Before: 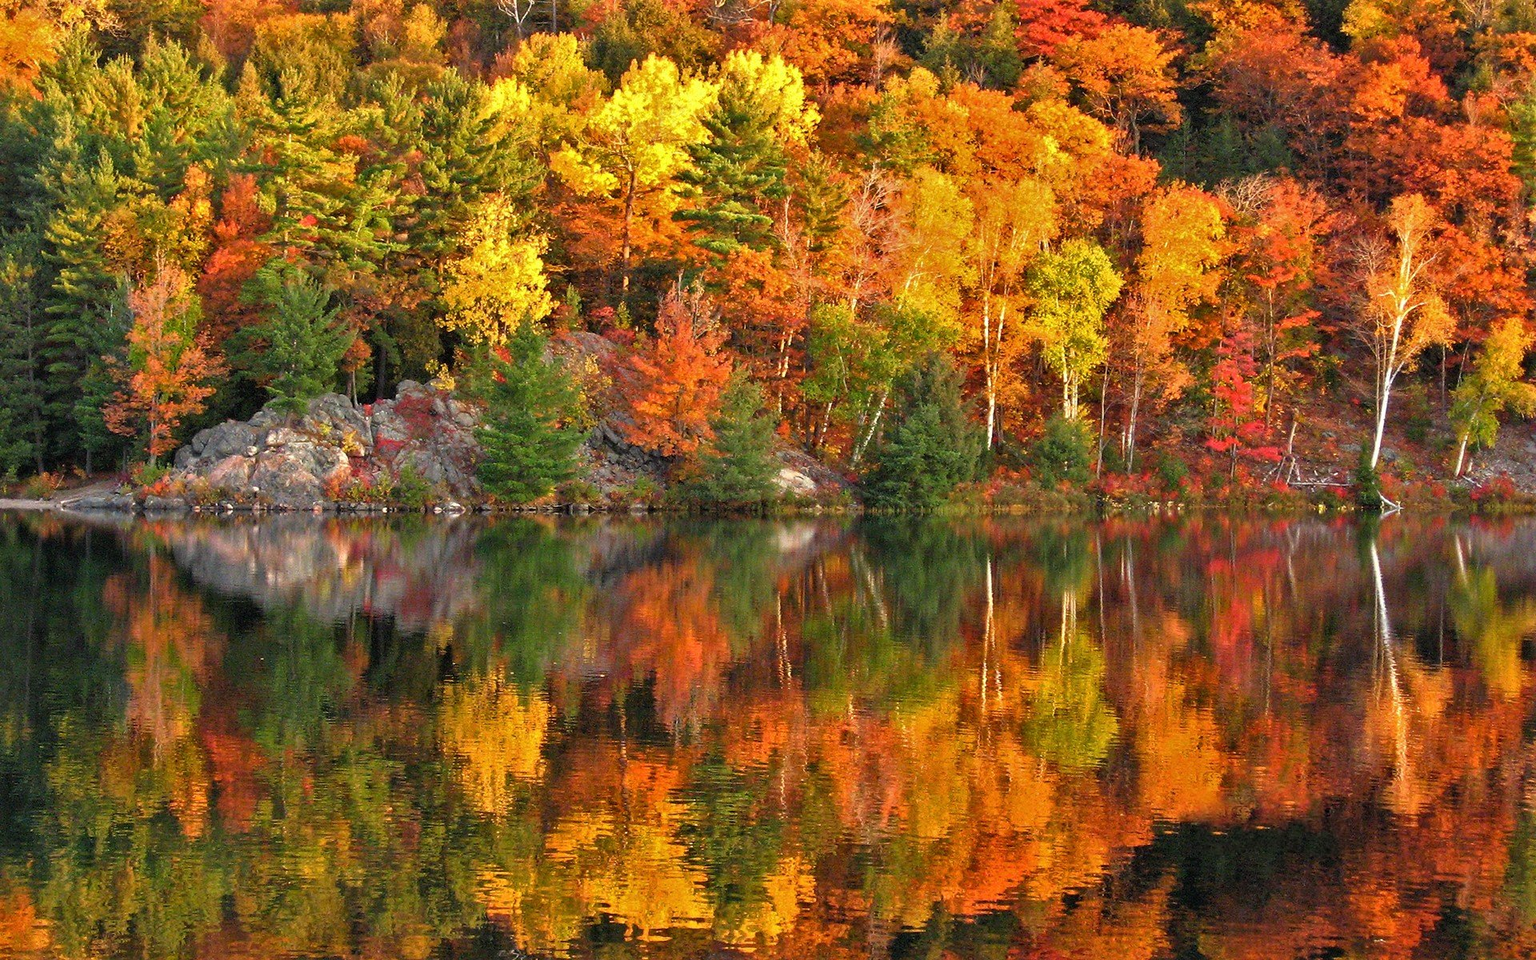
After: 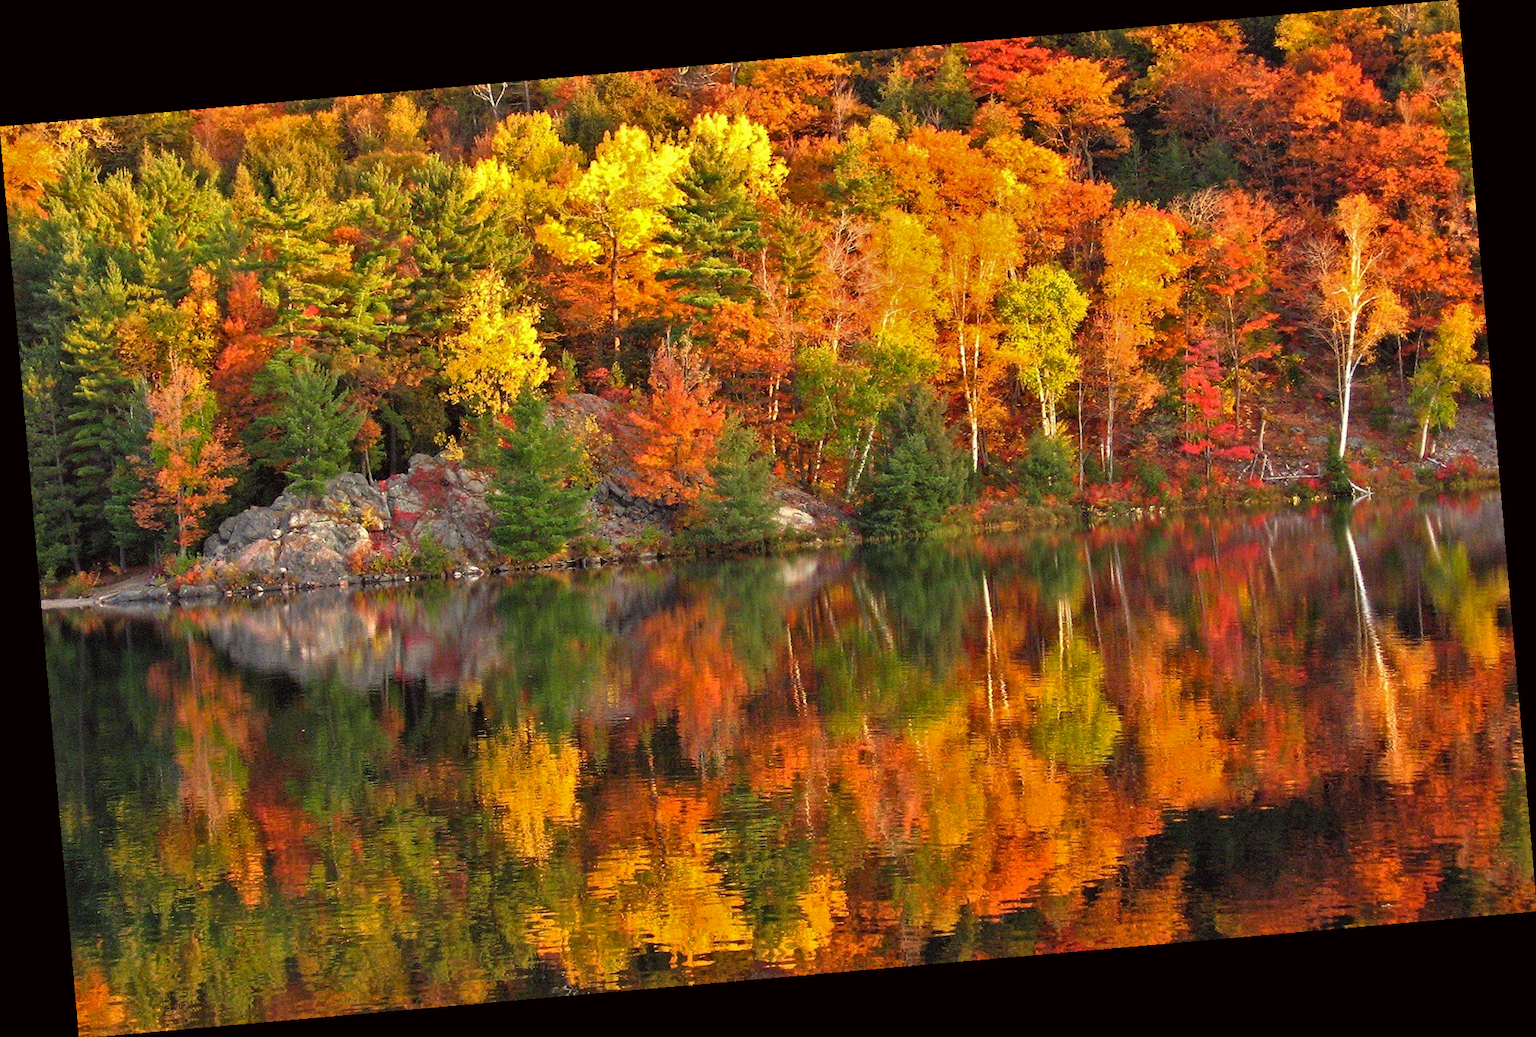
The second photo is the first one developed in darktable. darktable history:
rotate and perspective: rotation -4.98°, automatic cropping off
color correction: highlights a* -0.95, highlights b* 4.5, shadows a* 3.55
